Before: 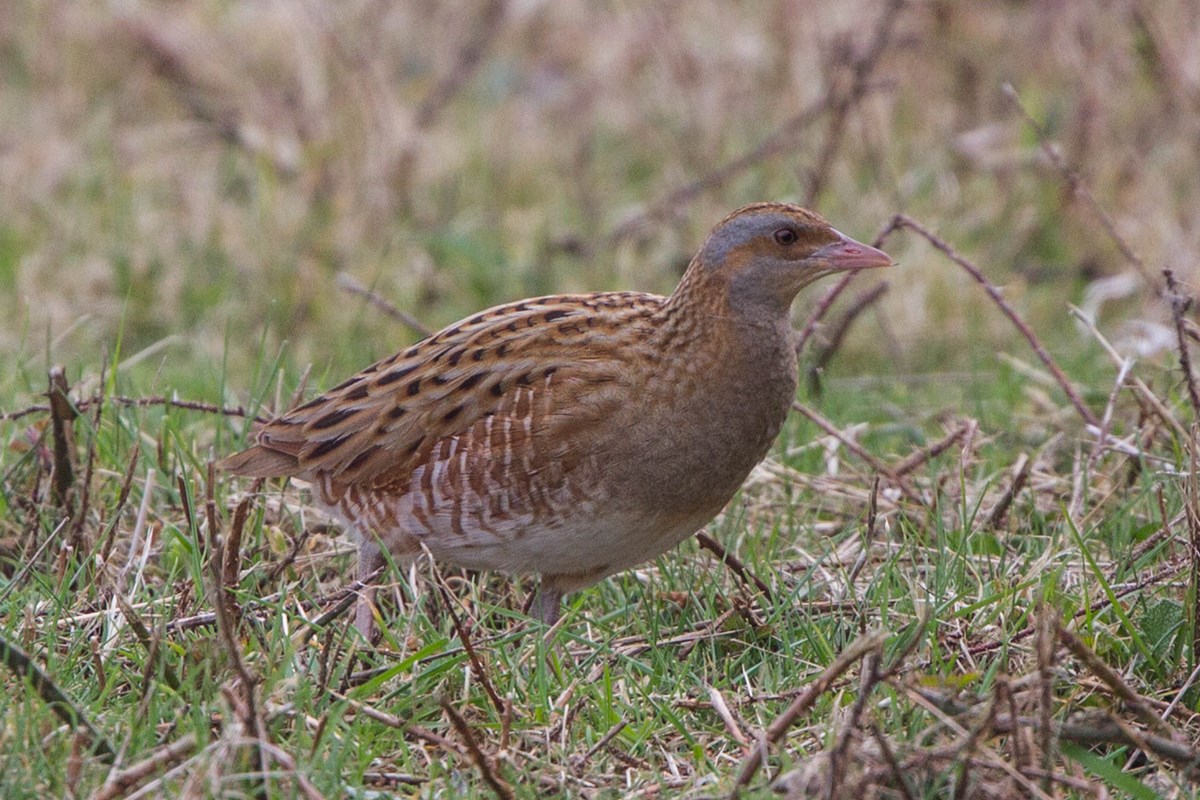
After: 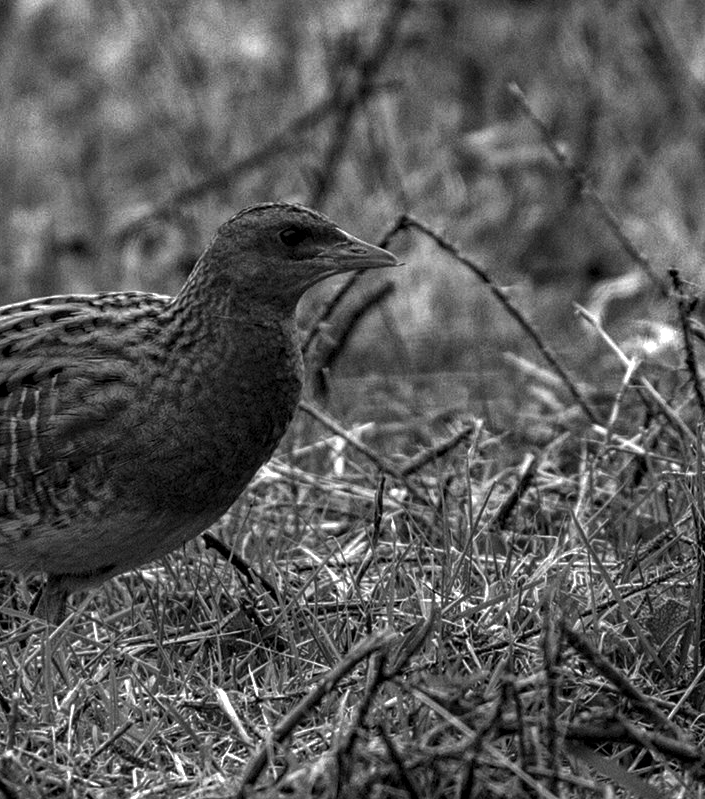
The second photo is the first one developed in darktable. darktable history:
local contrast: on, module defaults
crop: left 41.195%
shadows and highlights: on, module defaults
tone equalizer: -8 EV -0.767 EV, -7 EV -0.704 EV, -6 EV -0.615 EV, -5 EV -0.409 EV, -3 EV 0.365 EV, -2 EV 0.6 EV, -1 EV 0.698 EV, +0 EV 0.727 EV
haze removal: strength 0.411, compatibility mode true
contrast brightness saturation: contrast -0.031, brightness -0.57, saturation -0.992
